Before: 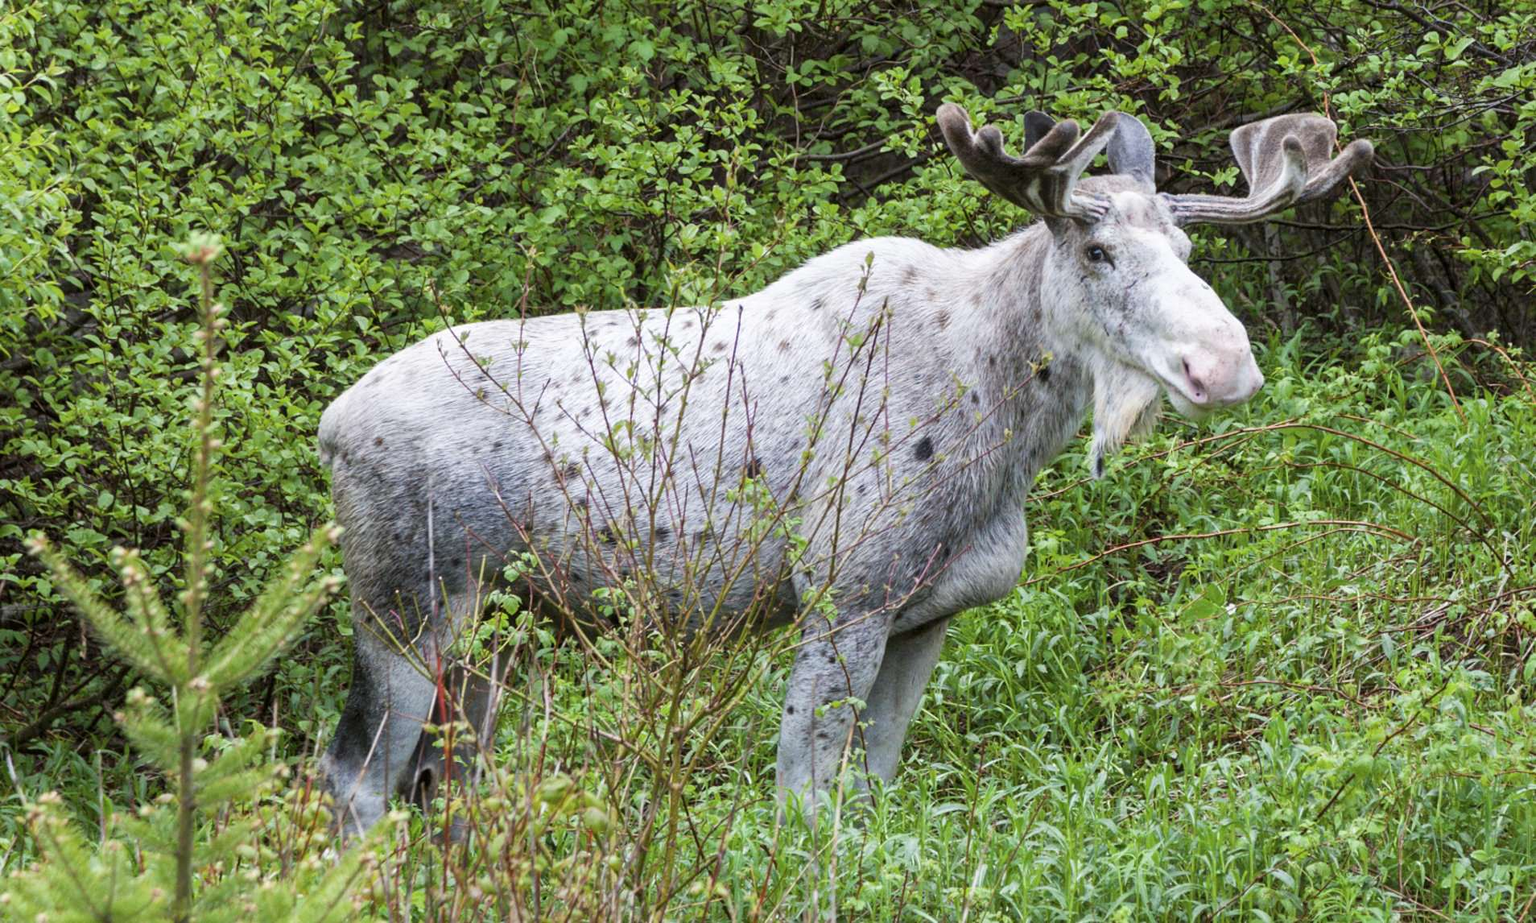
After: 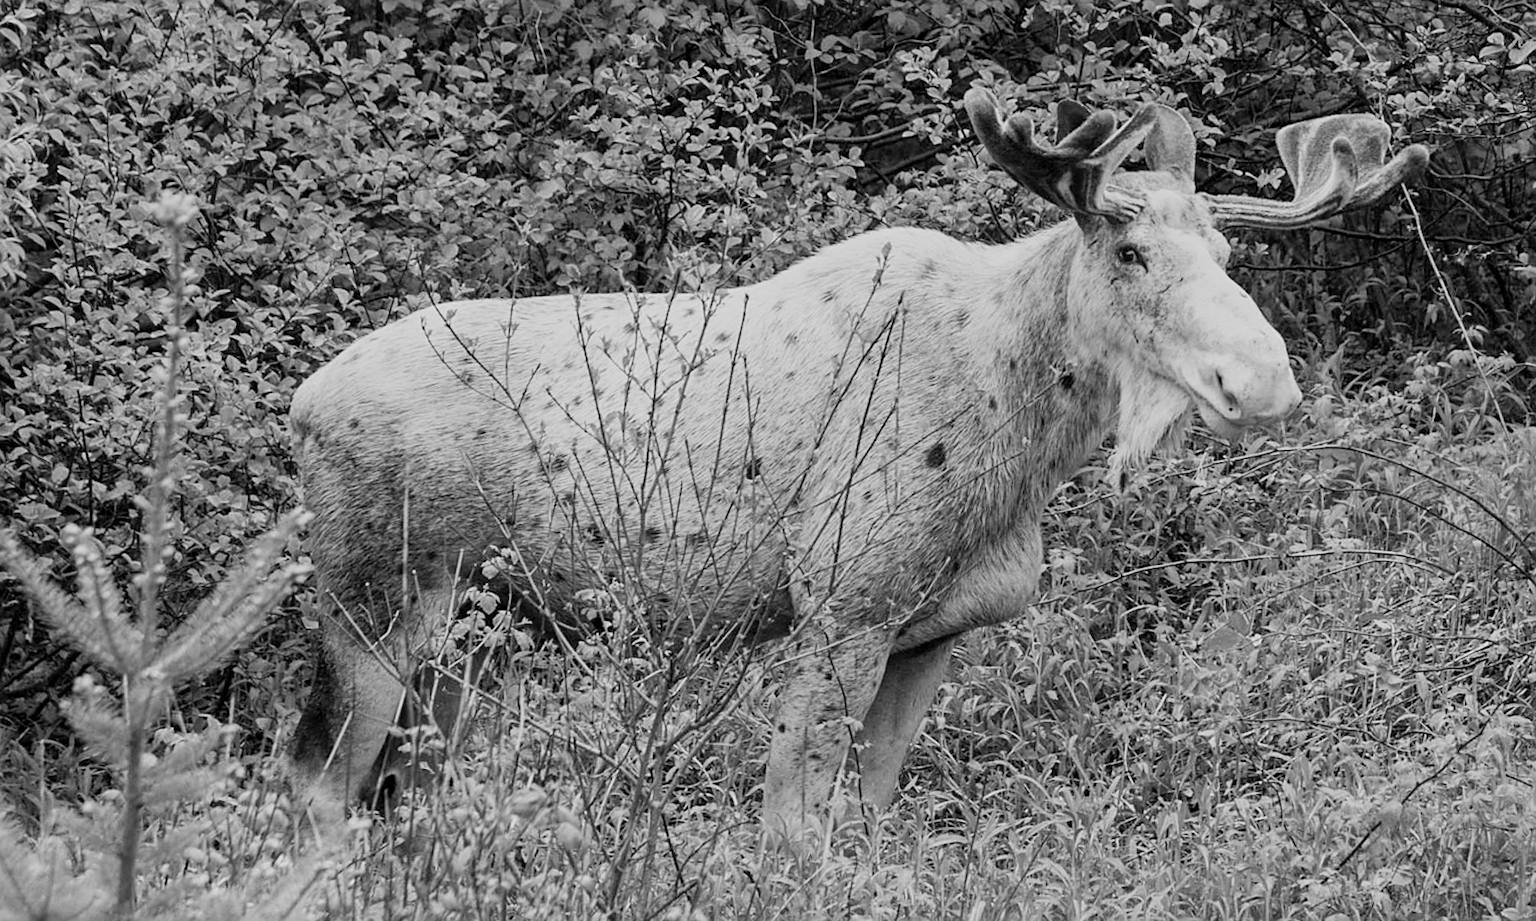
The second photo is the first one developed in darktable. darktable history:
contrast brightness saturation: contrast 0.1, brightness 0.03, saturation 0.09
filmic rgb: black relative exposure -14.19 EV, white relative exposure 3.39 EV, hardness 7.89, preserve chrominance max RGB
tone equalizer: on, module defaults
color balance rgb: global vibrance 20%
monochrome: a 26.22, b 42.67, size 0.8
color zones: curves: ch1 [(0, 0.679) (0.143, 0.647) (0.286, 0.261) (0.378, -0.011) (0.571, 0.396) (0.714, 0.399) (0.857, 0.406) (1, 0.679)]
crop and rotate: angle -2.38°
sharpen: on, module defaults
